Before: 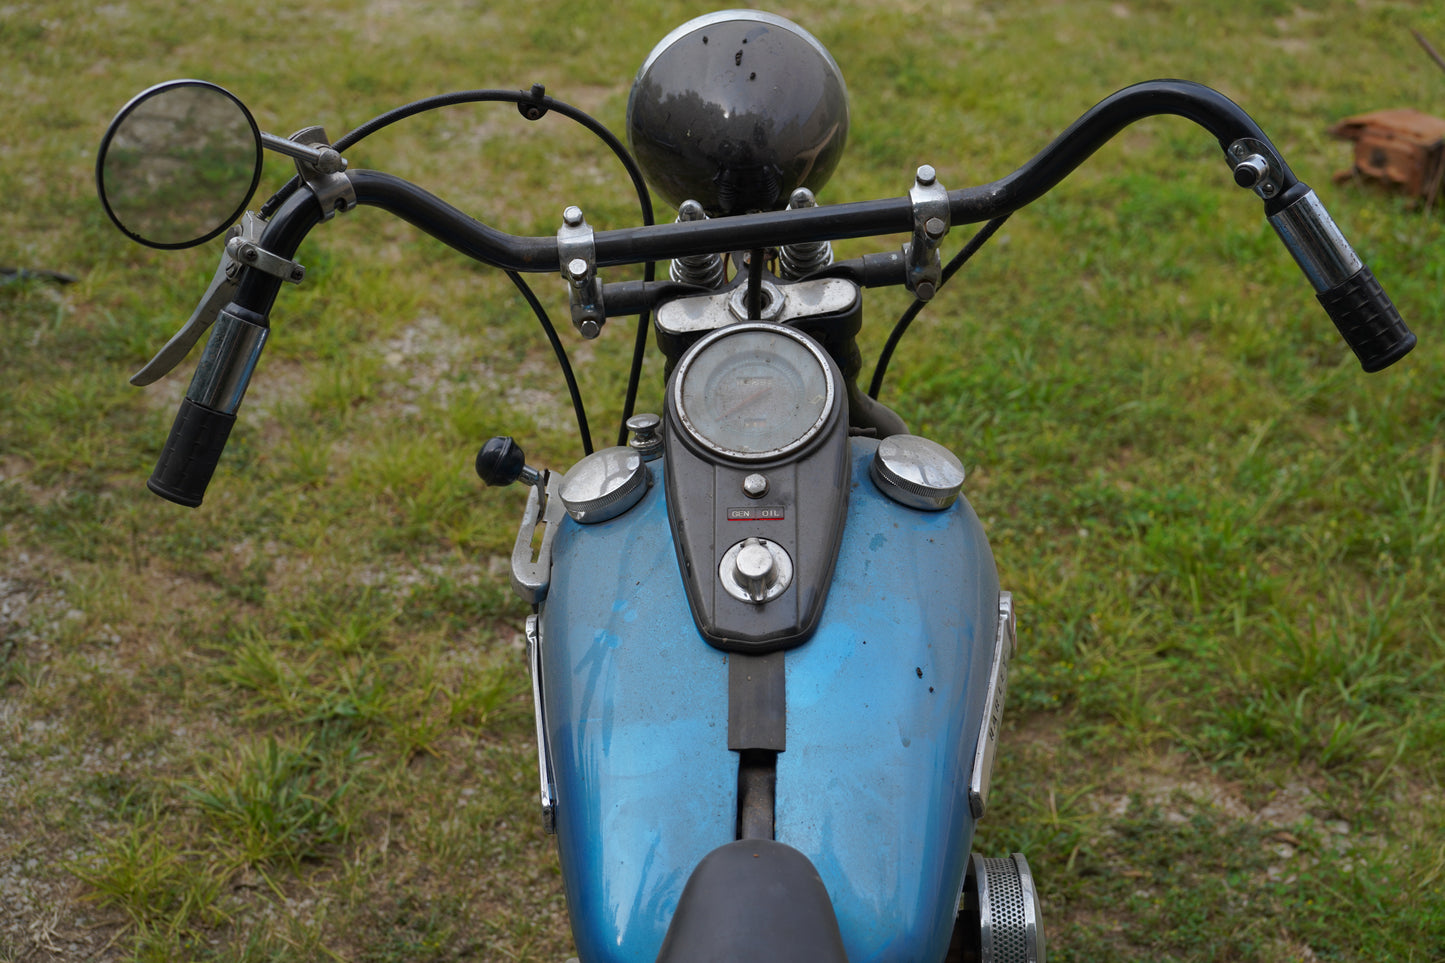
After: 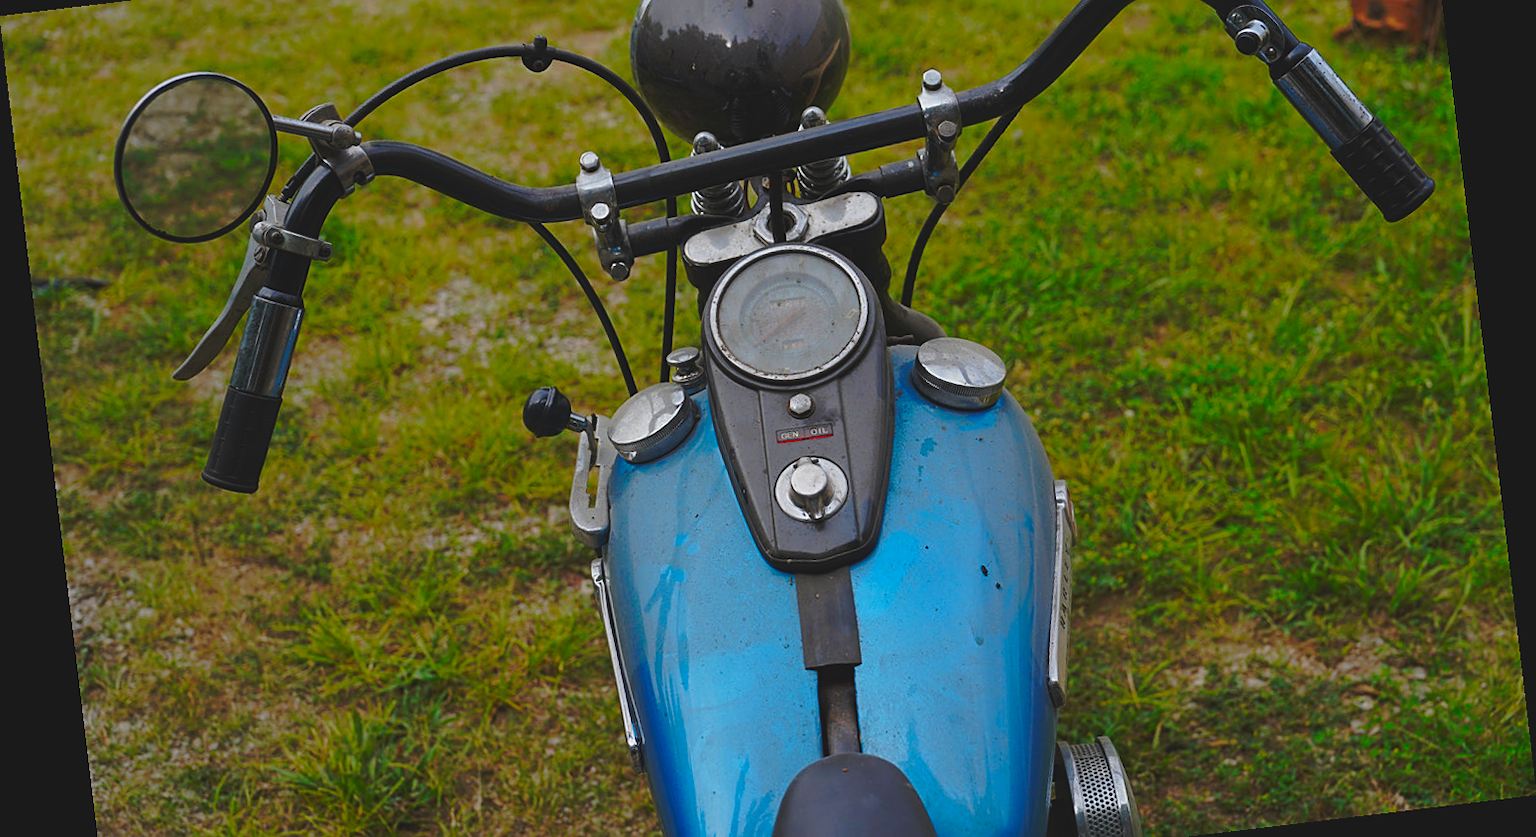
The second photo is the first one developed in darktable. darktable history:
base curve: curves: ch0 [(0, 0) (0.073, 0.04) (0.157, 0.139) (0.492, 0.492) (0.758, 0.758) (1, 1)], preserve colors none
crop: top 13.819%, bottom 11.169%
sharpen: on, module defaults
contrast brightness saturation: contrast -0.19, saturation 0.19
rotate and perspective: rotation -6.83°, automatic cropping off
tone equalizer: on, module defaults
